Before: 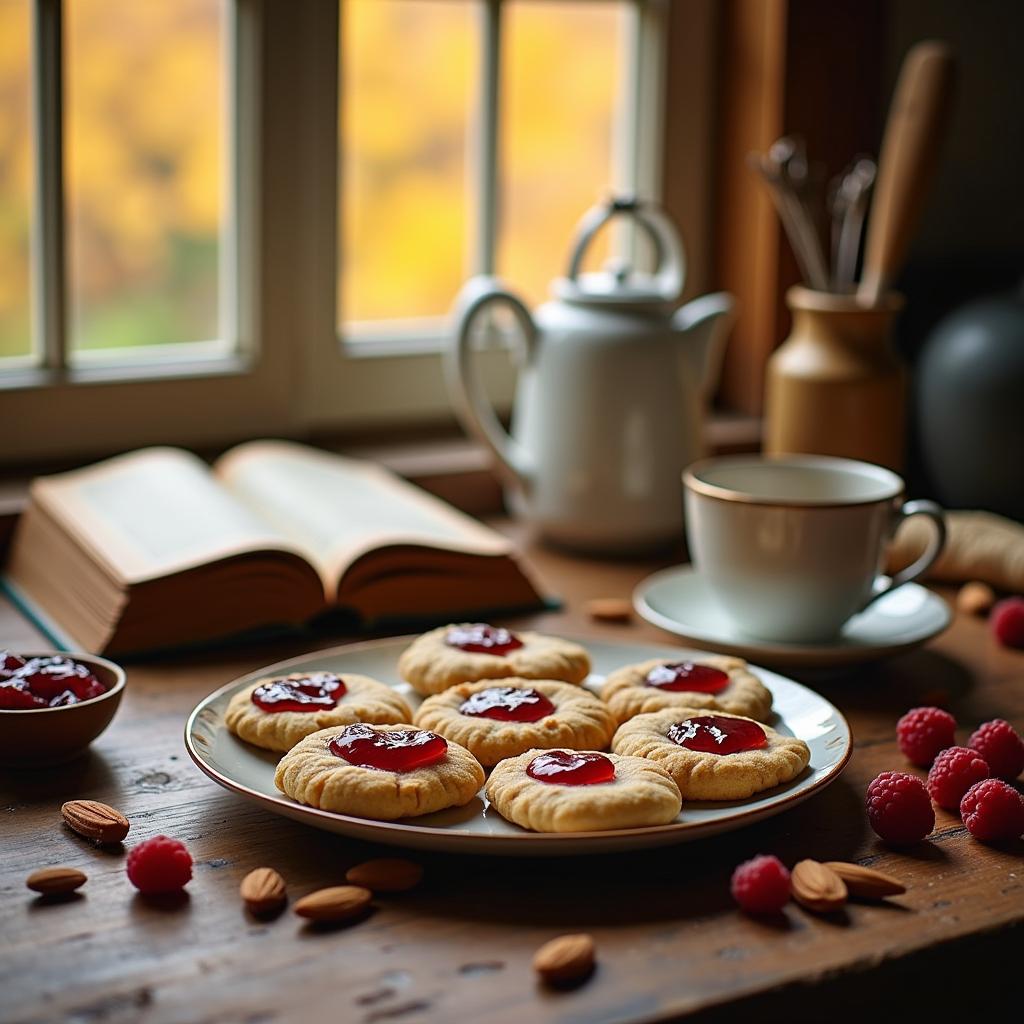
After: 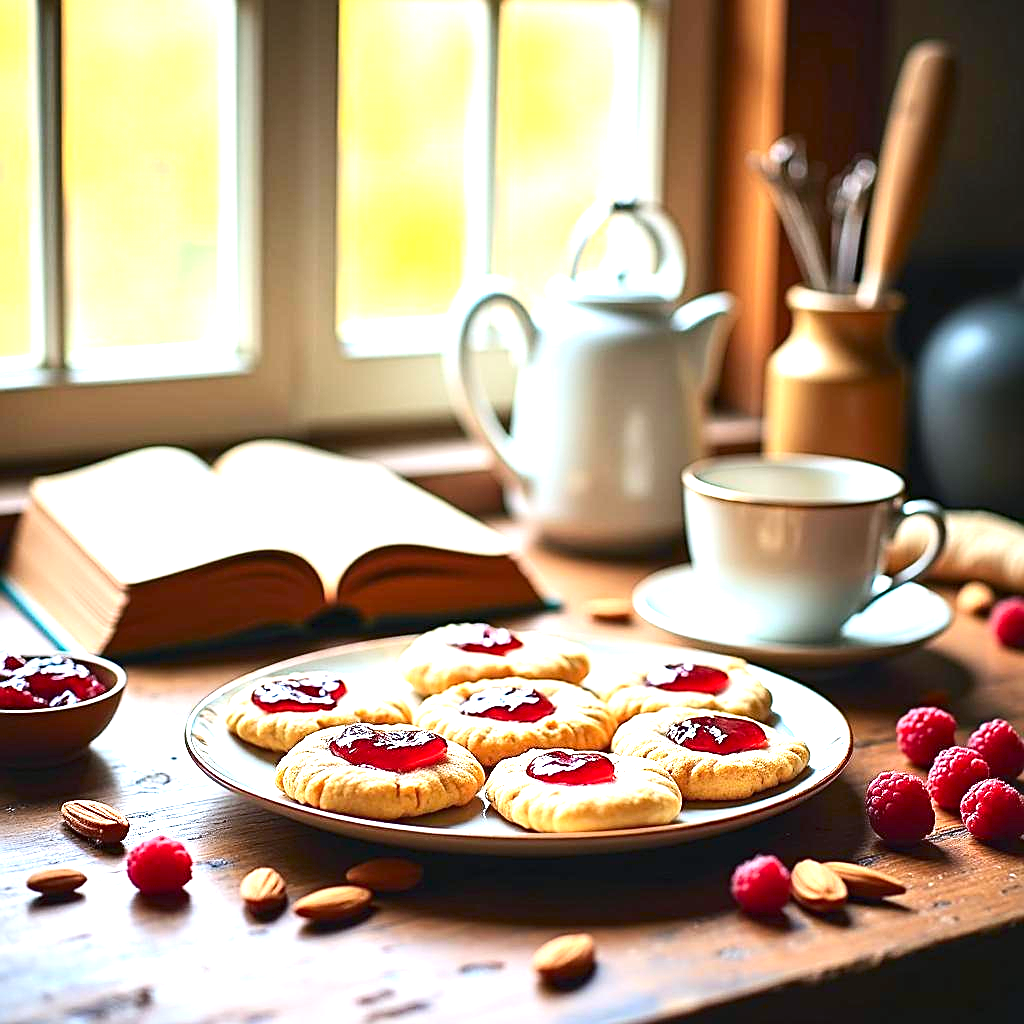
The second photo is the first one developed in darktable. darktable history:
contrast brightness saturation: contrast 0.15, brightness -0.01, saturation 0.1
sharpen: on, module defaults
exposure: exposure 2.003 EV, compensate highlight preservation false
color calibration: x 0.367, y 0.379, temperature 4395.86 K
